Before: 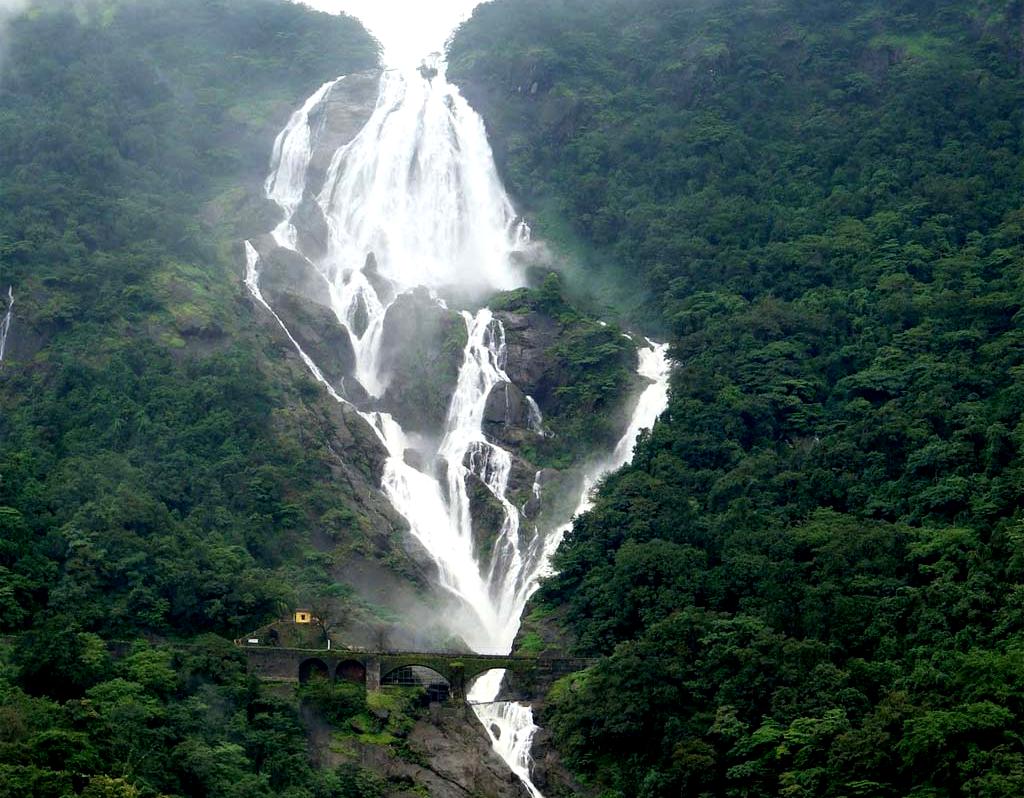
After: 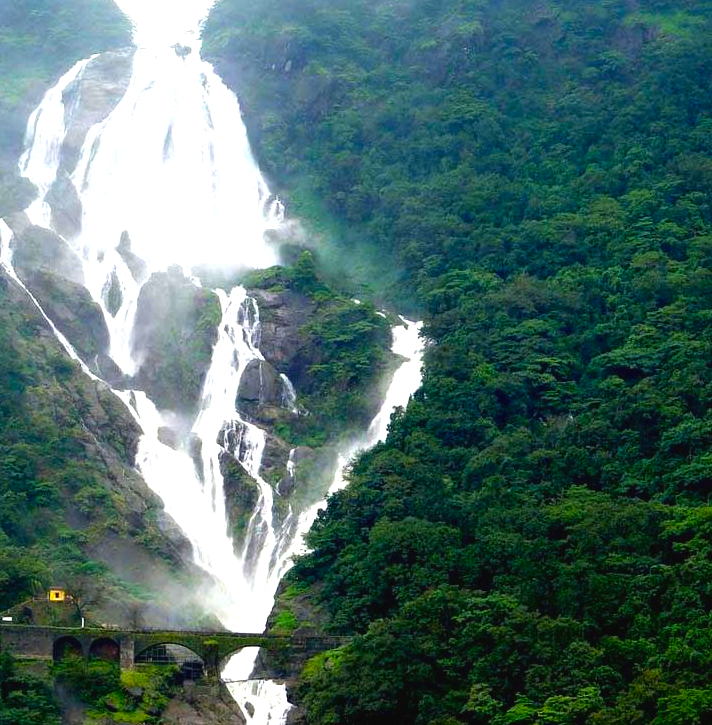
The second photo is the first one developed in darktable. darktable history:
exposure: black level correction -0.002, exposure 0.54 EV, compensate highlight preservation false
crop and rotate: left 24.034%, top 2.838%, right 6.406%, bottom 6.299%
color balance rgb: linear chroma grading › global chroma 15%, perceptual saturation grading › global saturation 30%
white balance: emerald 1
